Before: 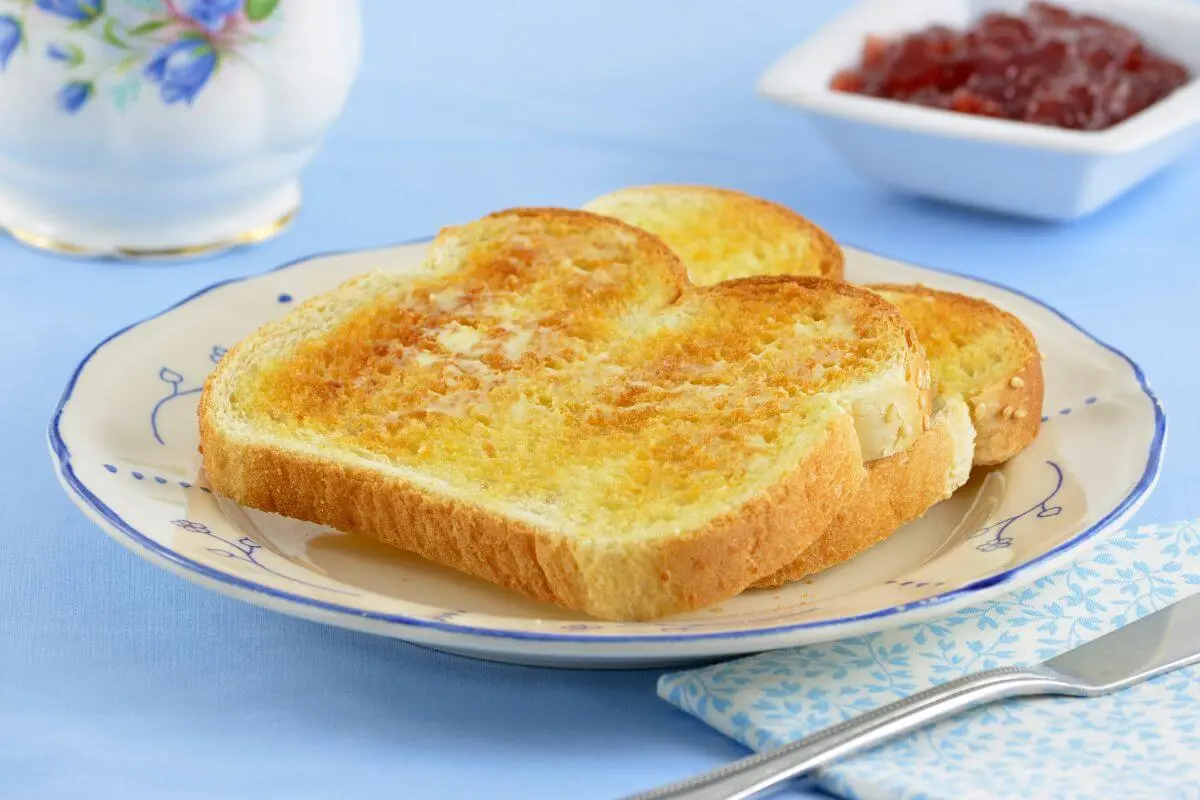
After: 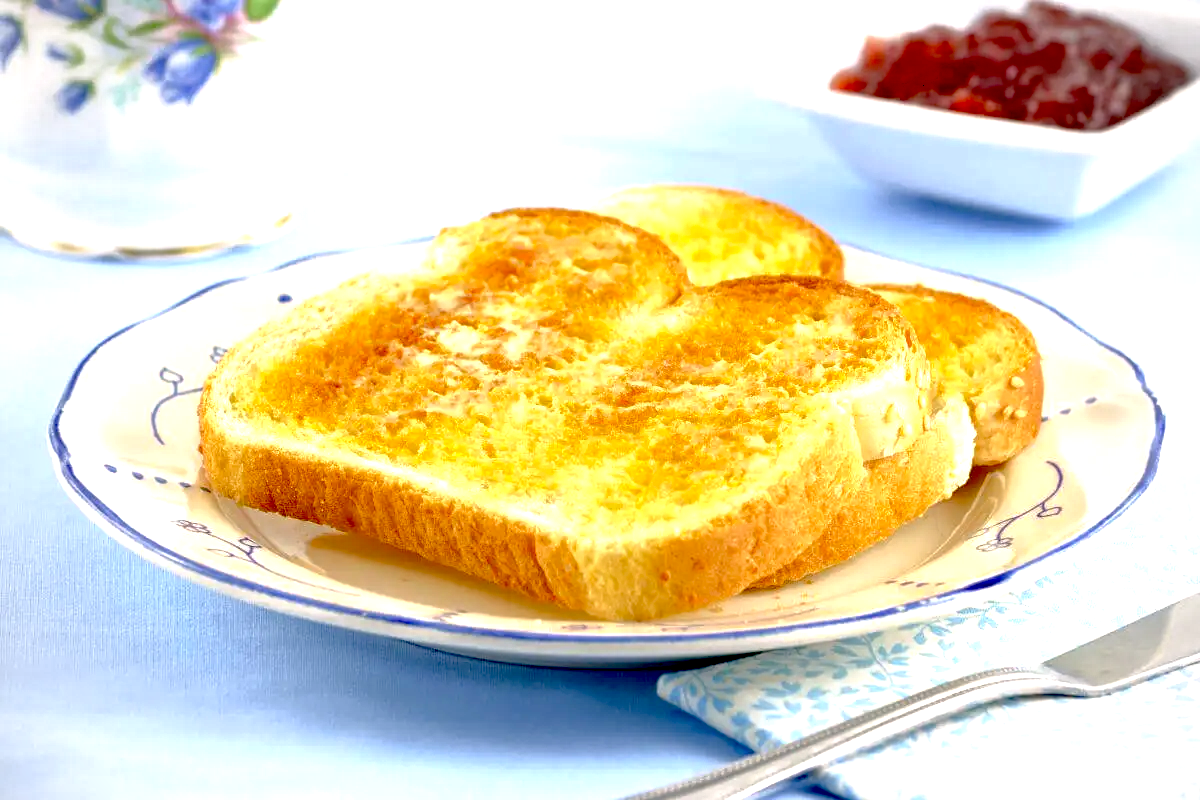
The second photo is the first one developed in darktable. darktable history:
exposure: black level correction 0.035, exposure 0.9 EV, compensate highlight preservation false
tone curve: curves: ch0 [(0, 0) (0.568, 0.517) (0.8, 0.717) (1, 1)]
vignetting: on, module defaults
color correction: highlights a* 3.84, highlights b* 5.07
